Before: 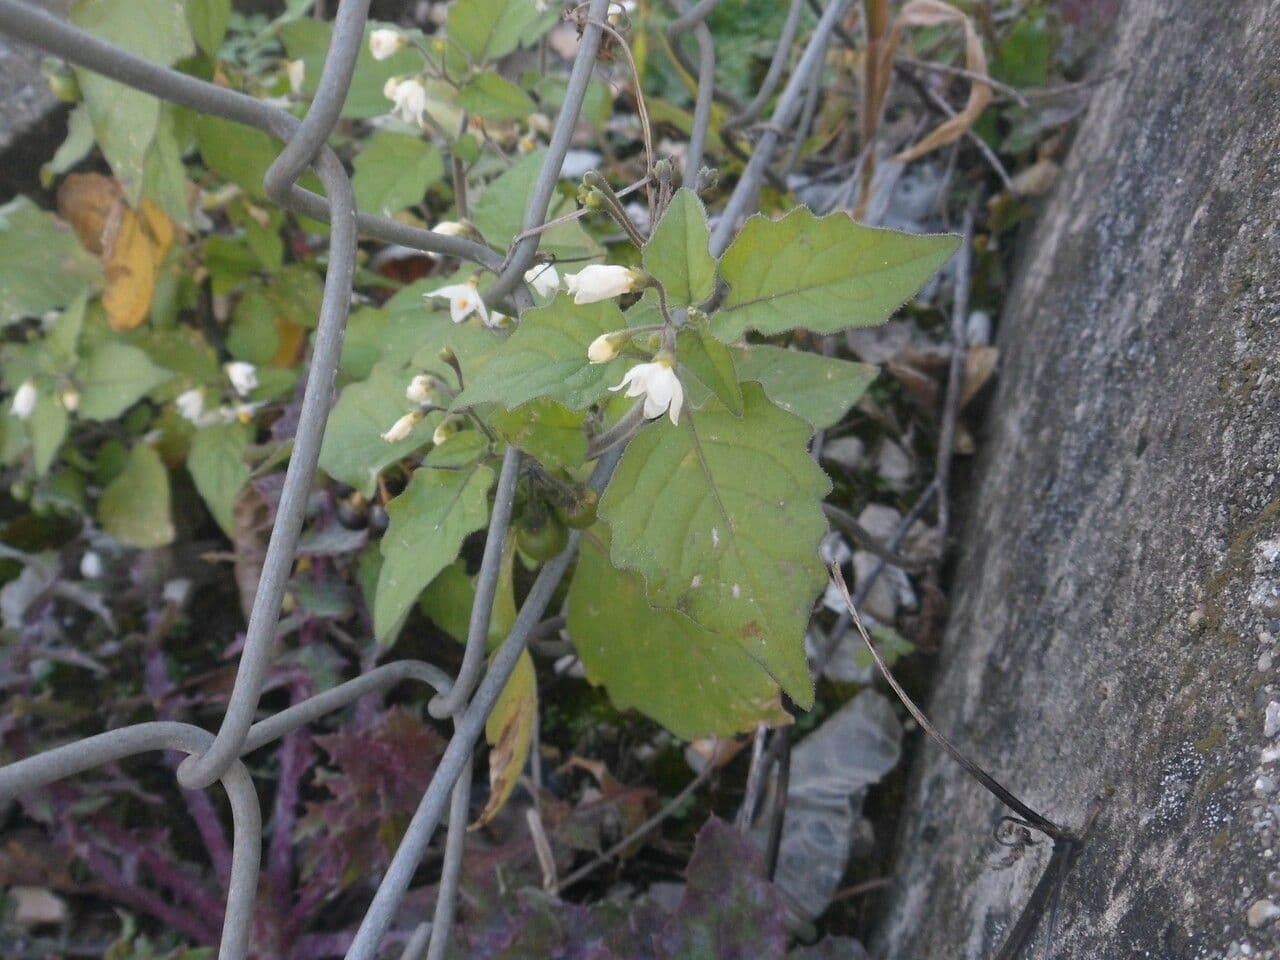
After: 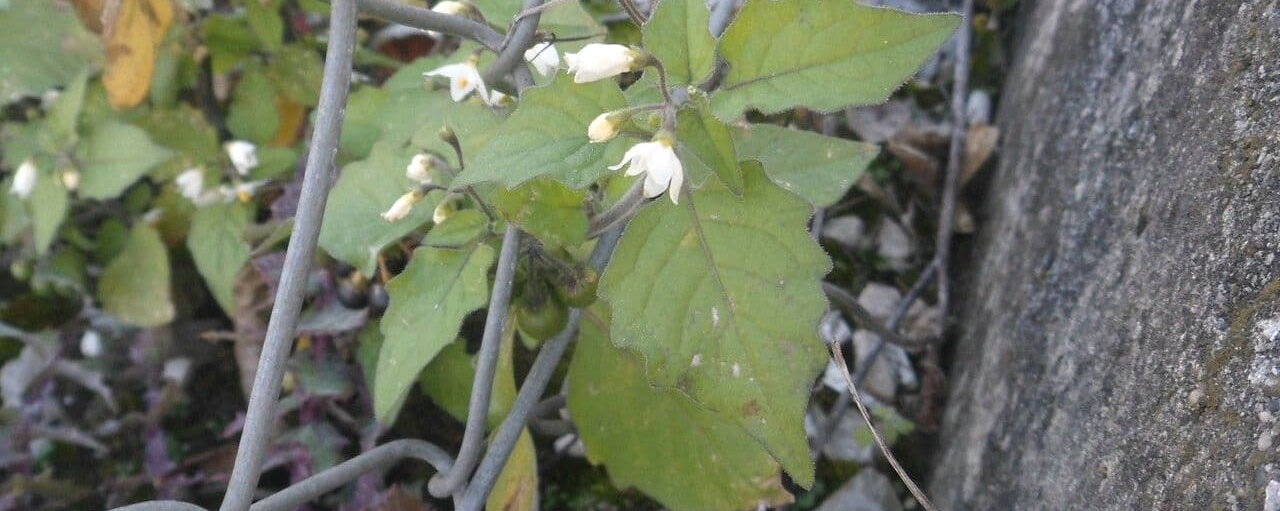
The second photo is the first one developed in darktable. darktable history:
crop and rotate: top 23.044%, bottom 23.646%
shadows and highlights: radius 47.19, white point adjustment 6.52, compress 79.48%, soften with gaussian
